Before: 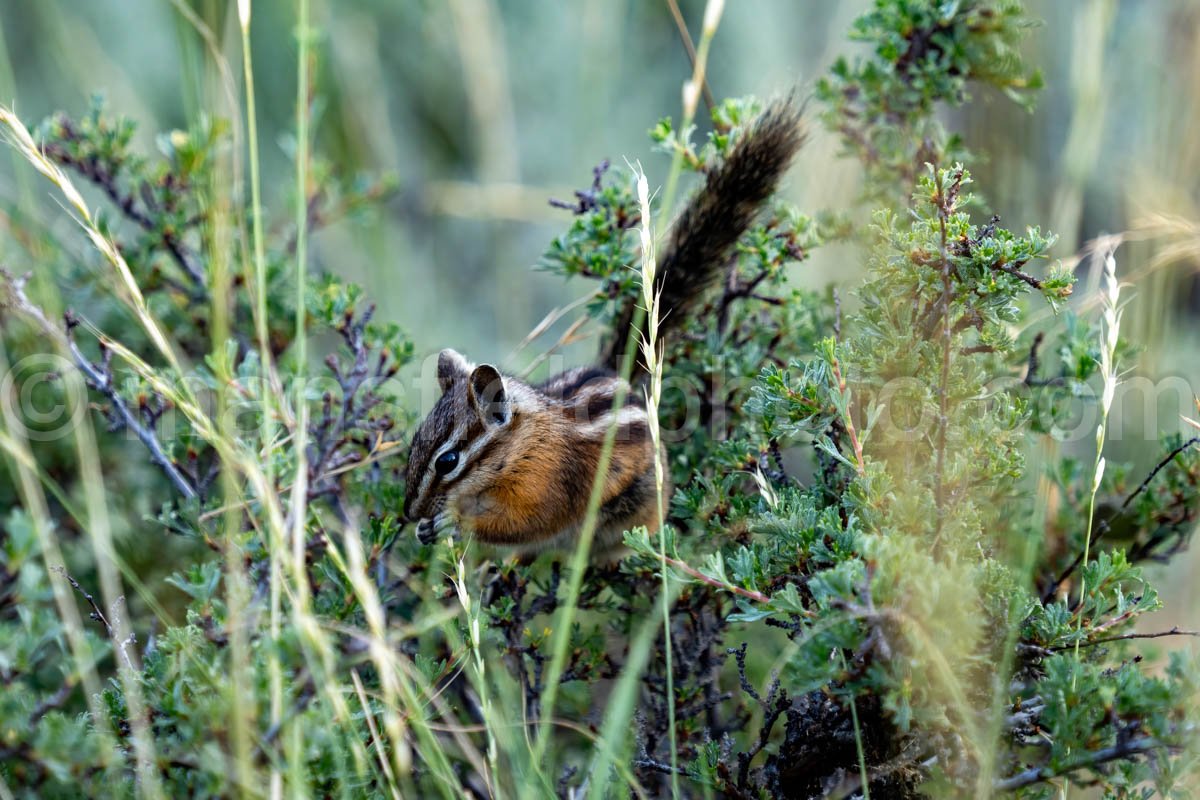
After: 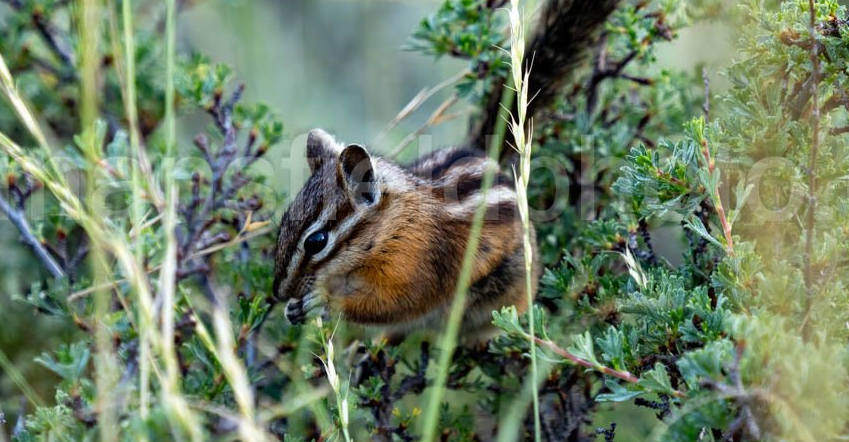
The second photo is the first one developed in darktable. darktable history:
crop: left 10.917%, top 27.625%, right 18.324%, bottom 17.011%
